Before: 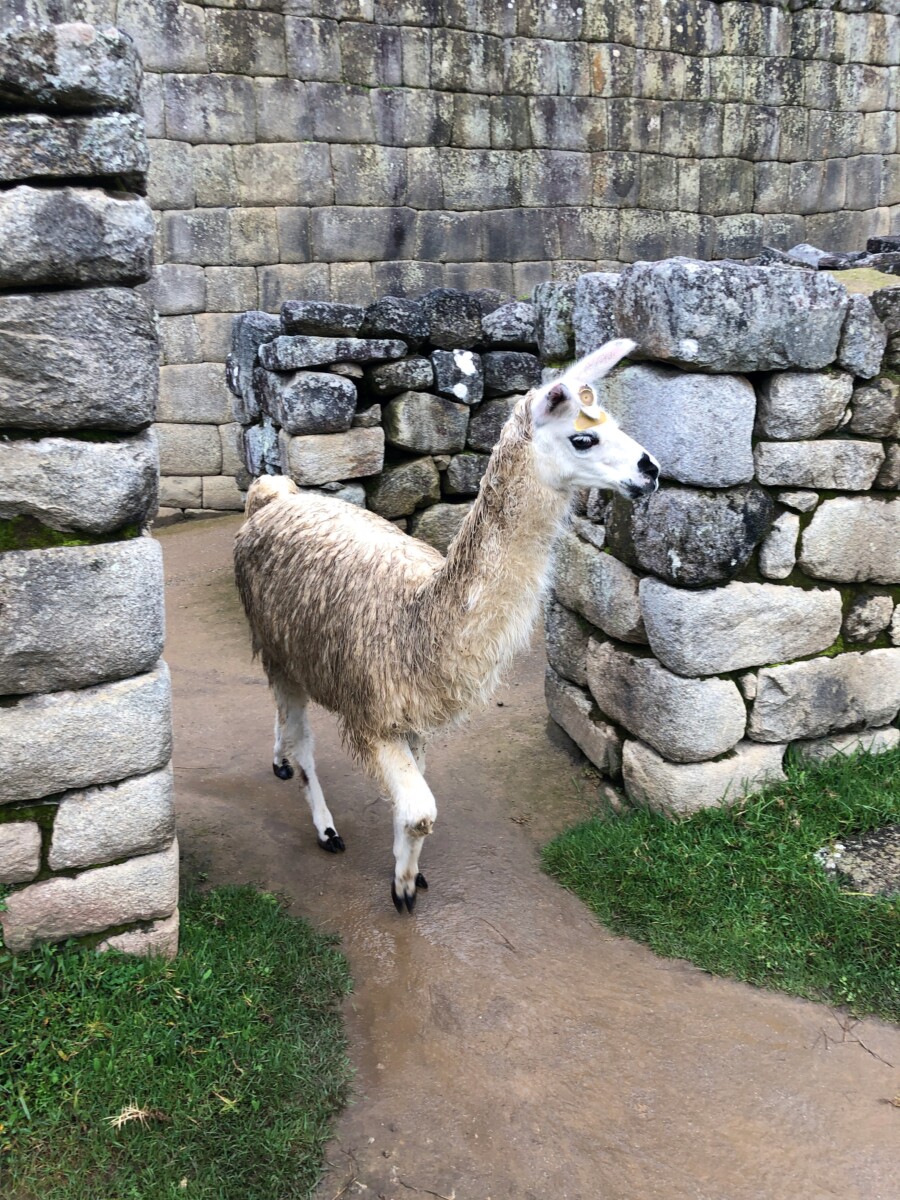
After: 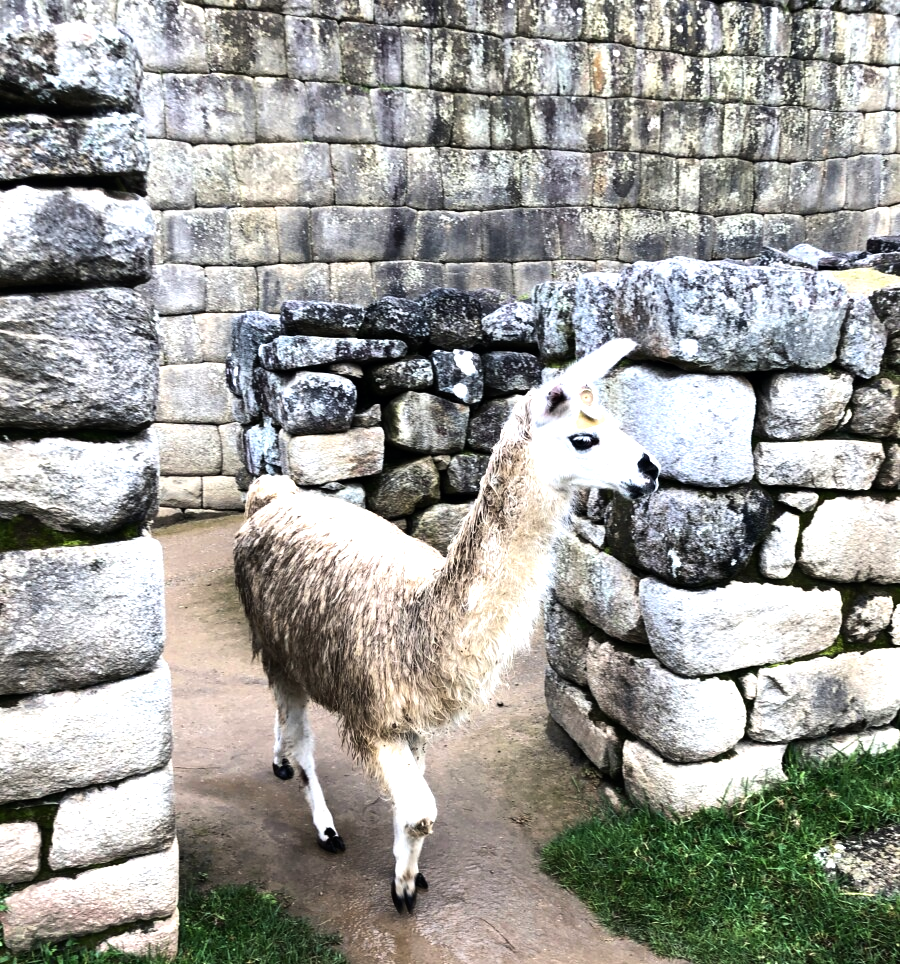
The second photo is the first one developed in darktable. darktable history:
tone equalizer: -8 EV -1.08 EV, -7 EV -0.979 EV, -6 EV -0.89 EV, -5 EV -0.54 EV, -3 EV 0.547 EV, -2 EV 0.849 EV, -1 EV 1.01 EV, +0 EV 1.06 EV, edges refinement/feathering 500, mask exposure compensation -1.57 EV, preserve details no
crop: bottom 19.613%
